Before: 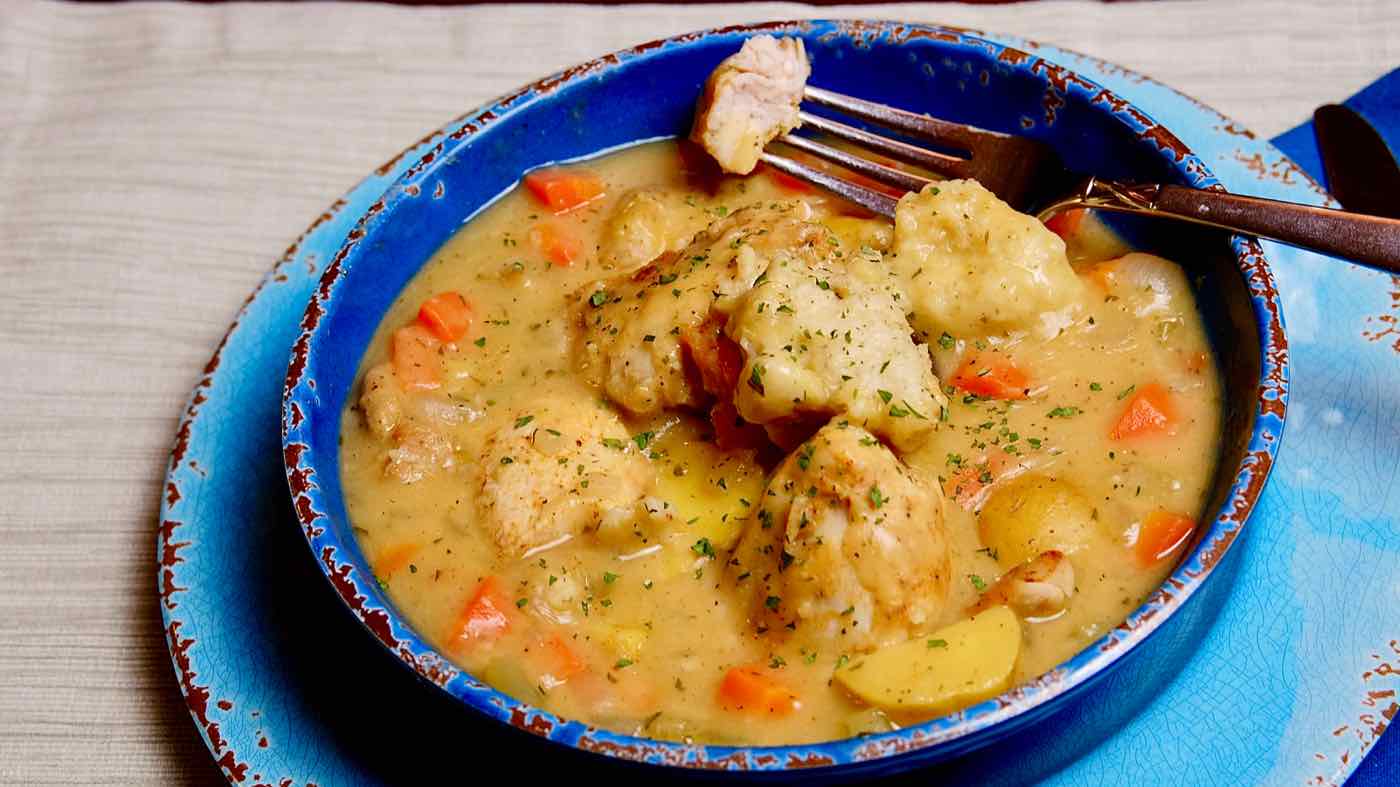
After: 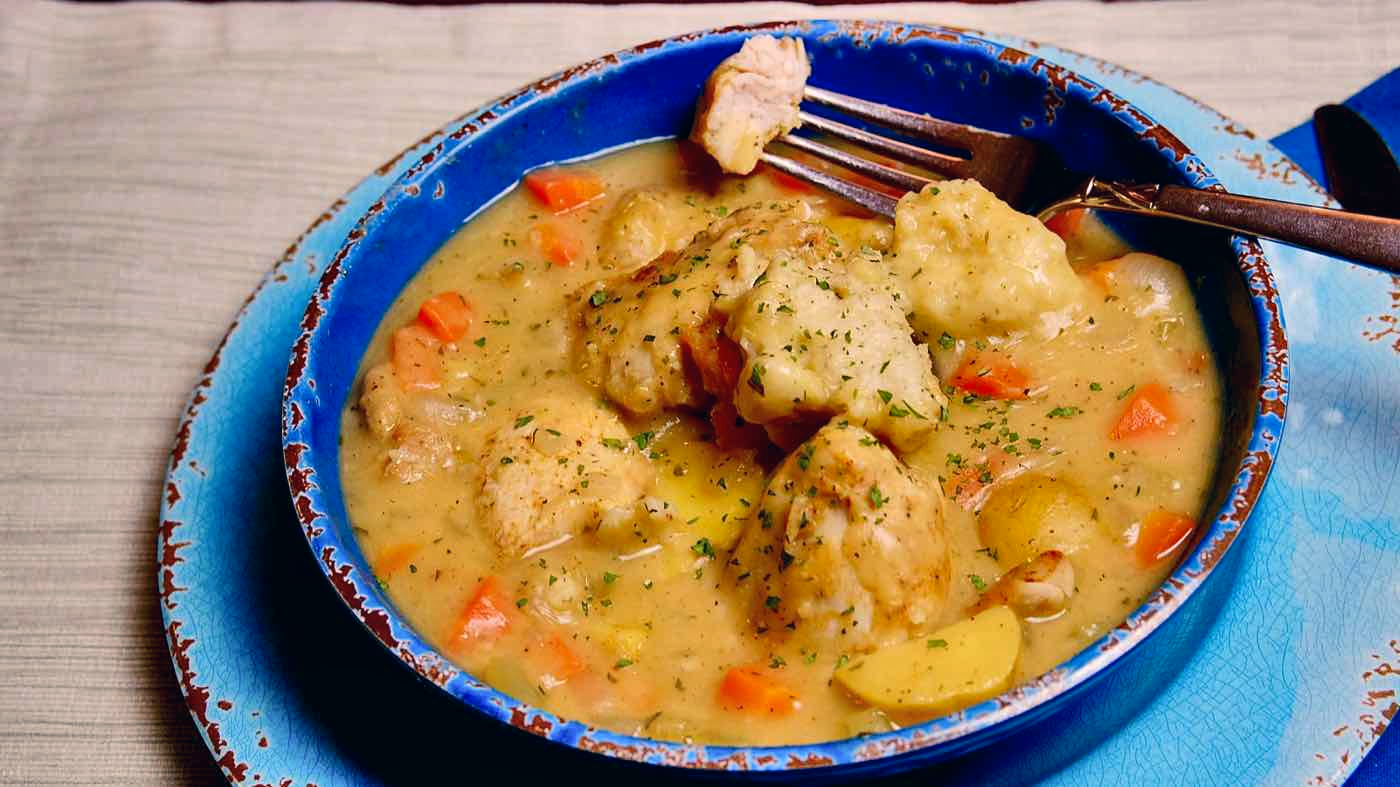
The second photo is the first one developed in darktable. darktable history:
shadows and highlights: shadows 75, highlights -60.85, soften with gaussian
color correction: highlights a* 5.38, highlights b* 5.3, shadows a* -4.26, shadows b* -5.11
